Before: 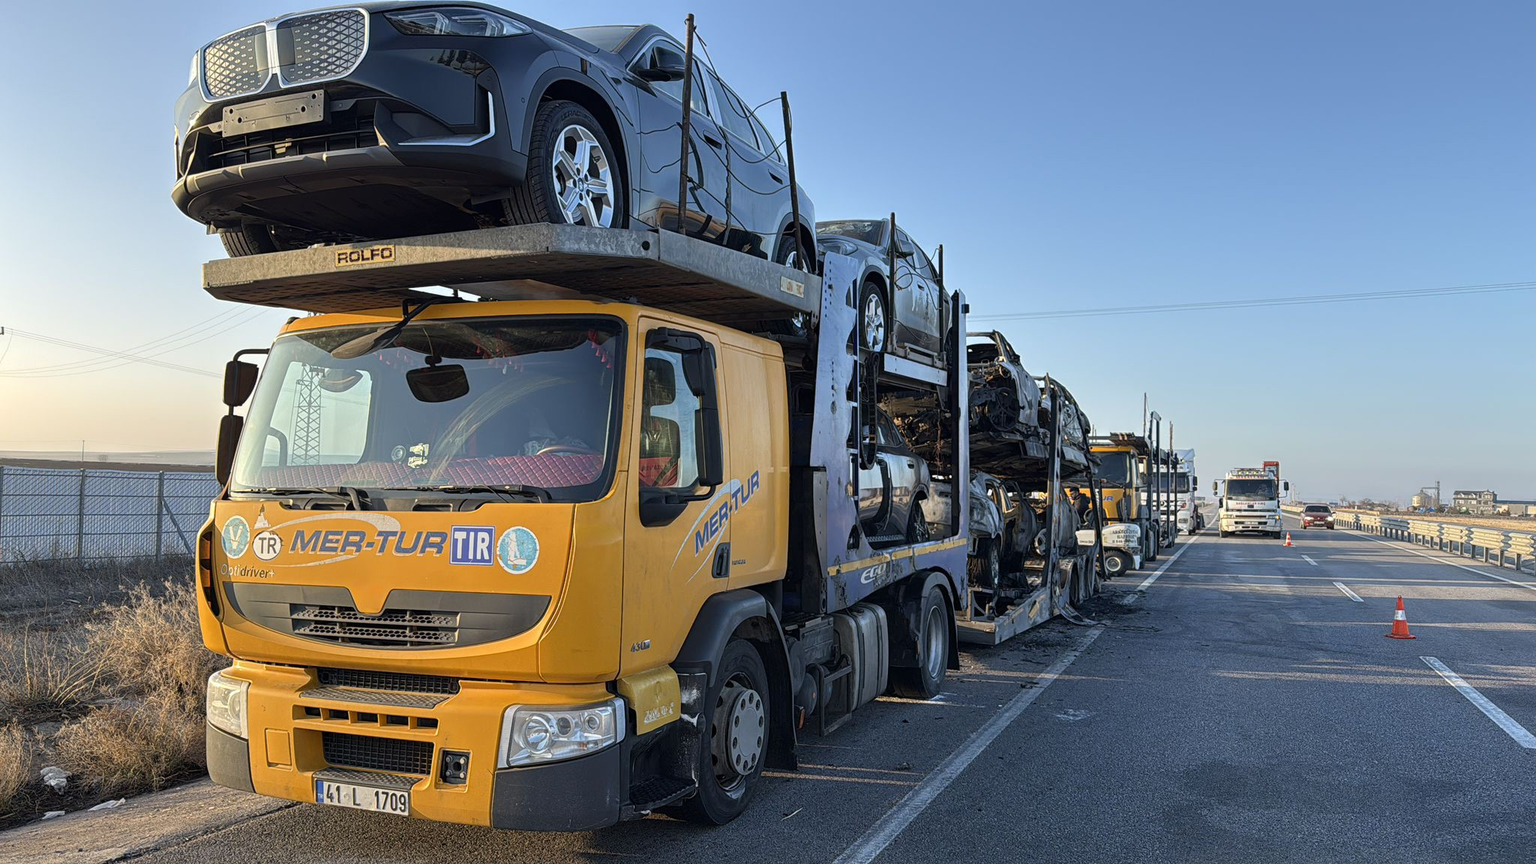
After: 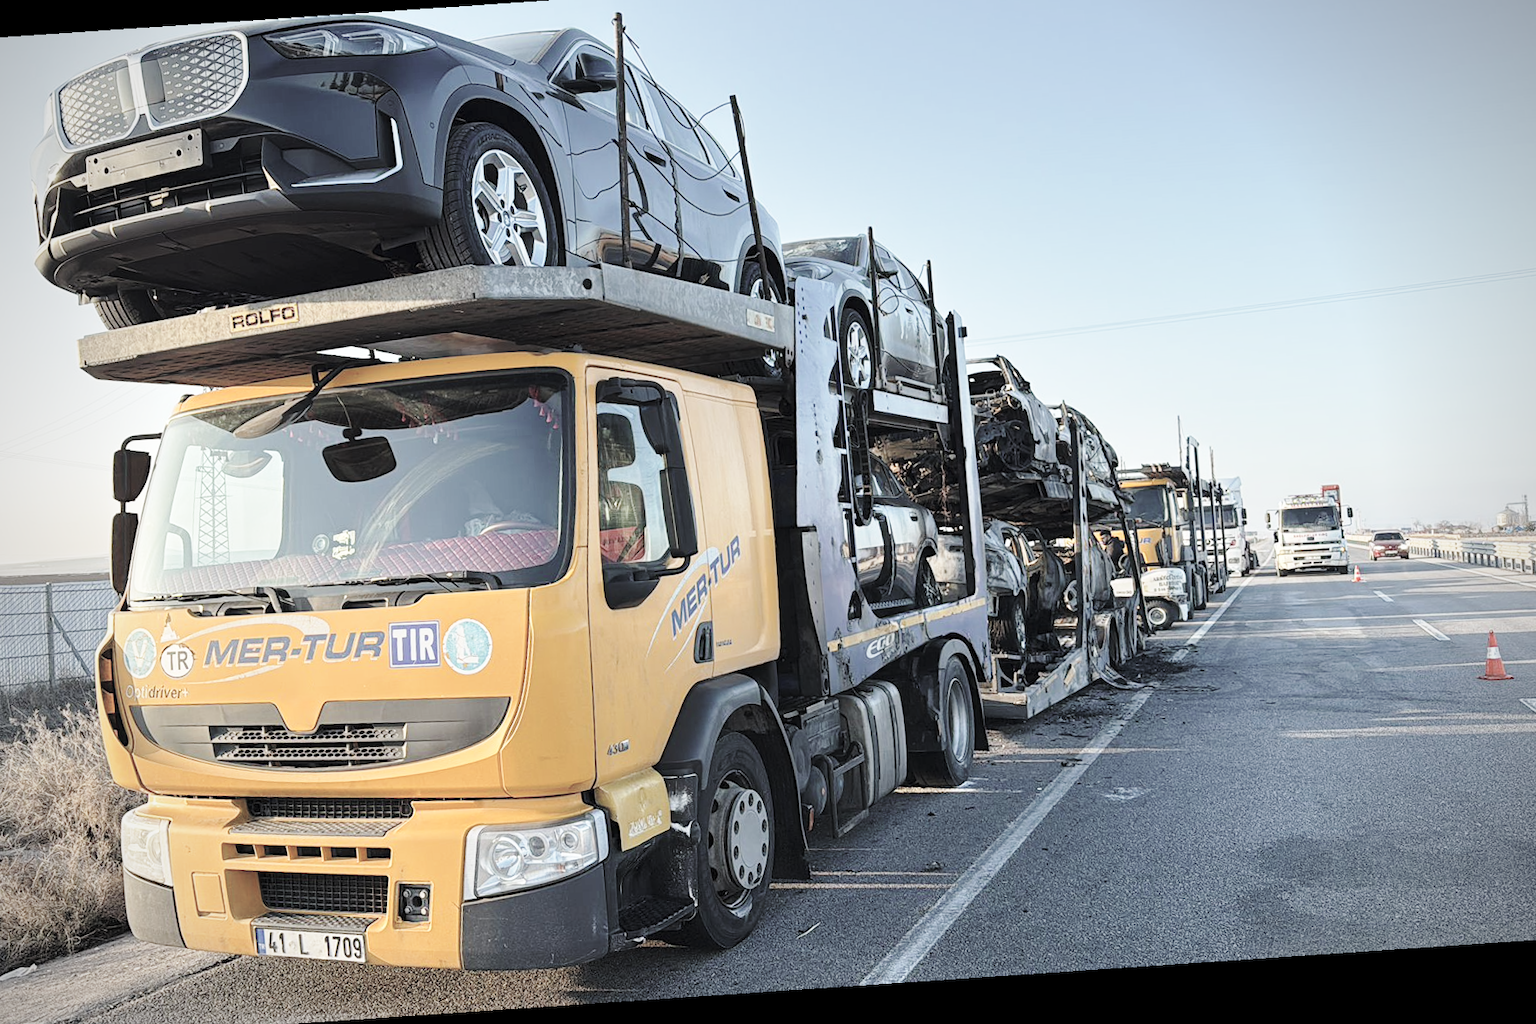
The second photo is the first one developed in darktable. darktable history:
crop: left 9.807%, top 6.259%, right 7.334%, bottom 2.177%
rotate and perspective: rotation -4.2°, shear 0.006, automatic cropping off
contrast brightness saturation: brightness 0.18, saturation -0.5
vignetting: unbound false
base curve: curves: ch0 [(0, 0) (0.028, 0.03) (0.121, 0.232) (0.46, 0.748) (0.859, 0.968) (1, 1)], preserve colors none
color calibration: output R [0.946, 0.065, -0.013, 0], output G [-0.246, 1.264, -0.017, 0], output B [0.046, -0.098, 1.05, 0], illuminant custom, x 0.344, y 0.359, temperature 5045.54 K
